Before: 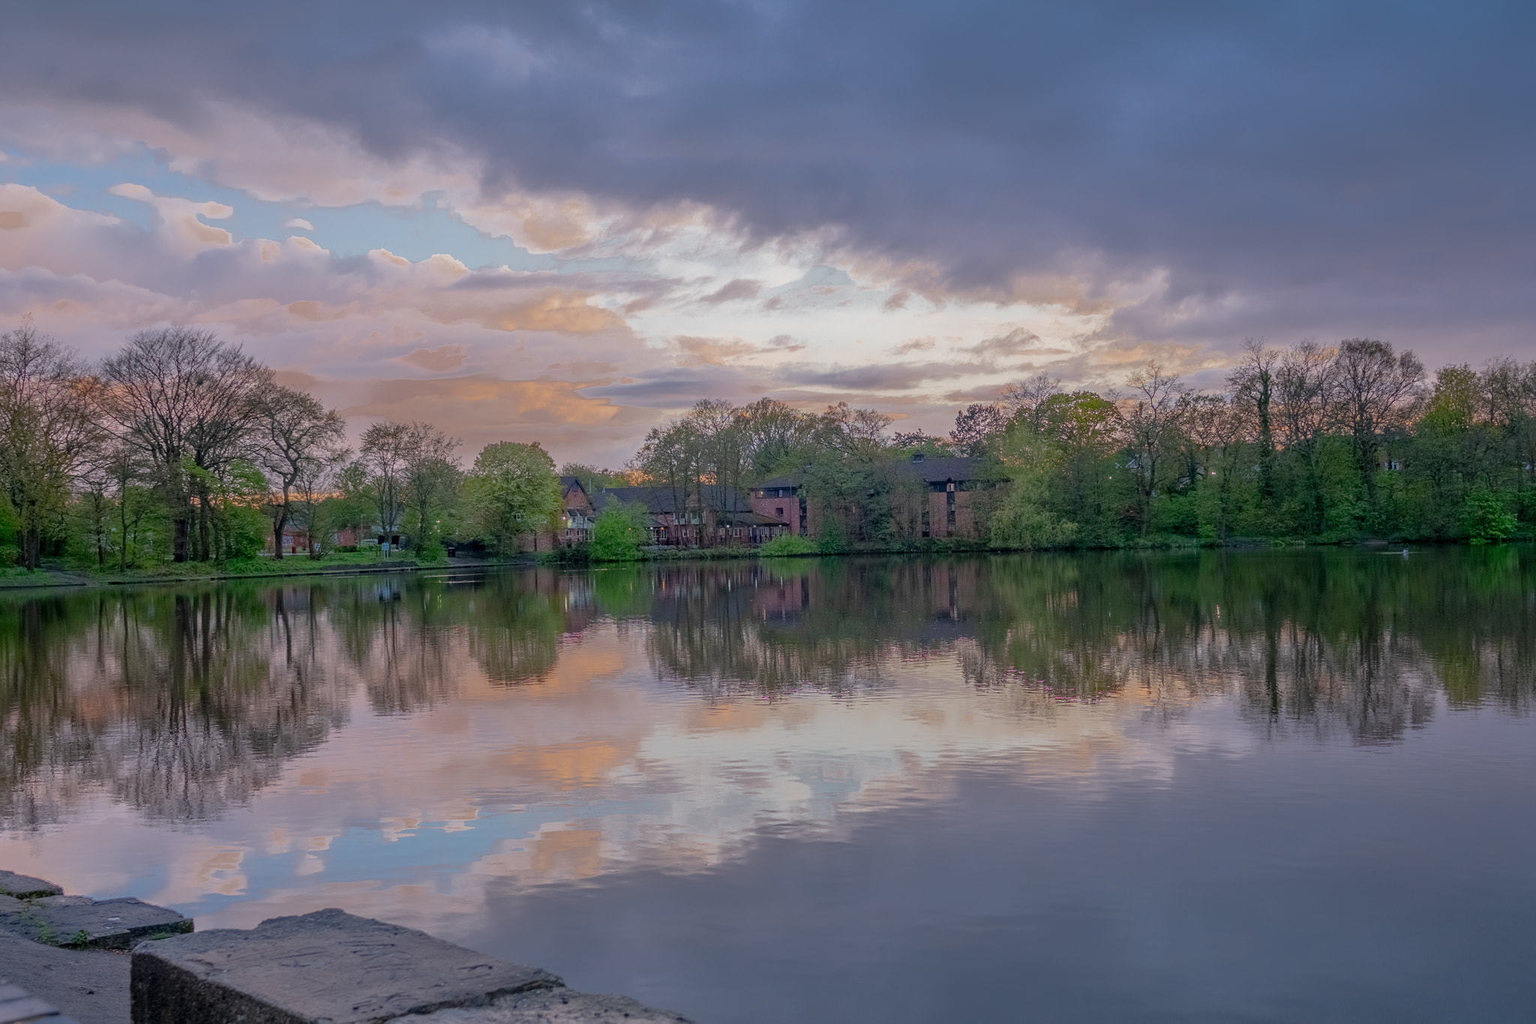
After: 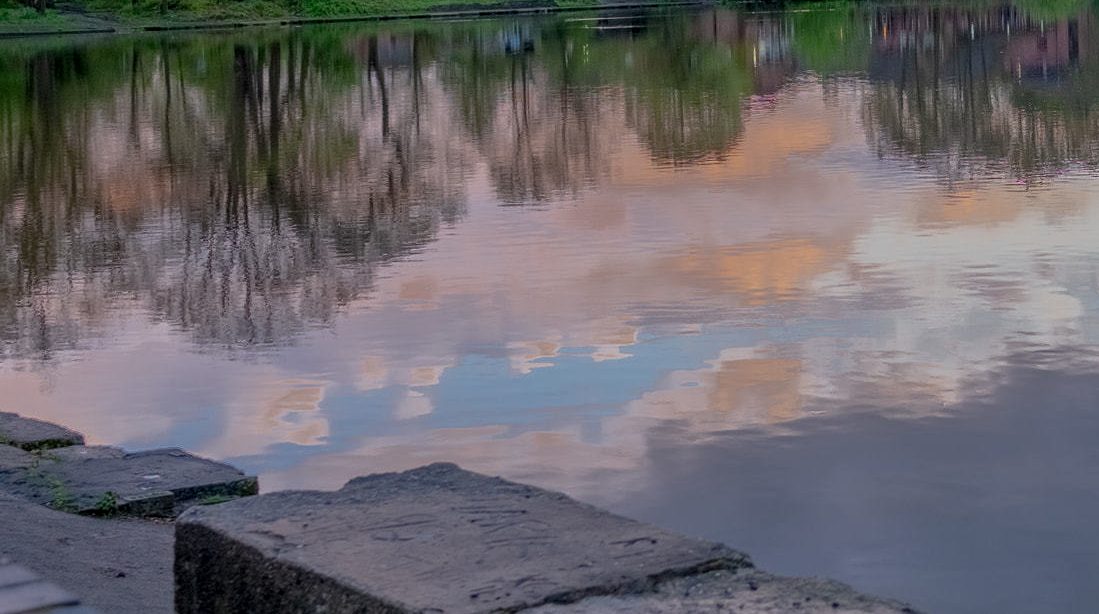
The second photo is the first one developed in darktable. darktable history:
crop and rotate: top 54.868%, right 46.323%, bottom 0.14%
local contrast: highlights 101%, shadows 102%, detail 119%, midtone range 0.2
